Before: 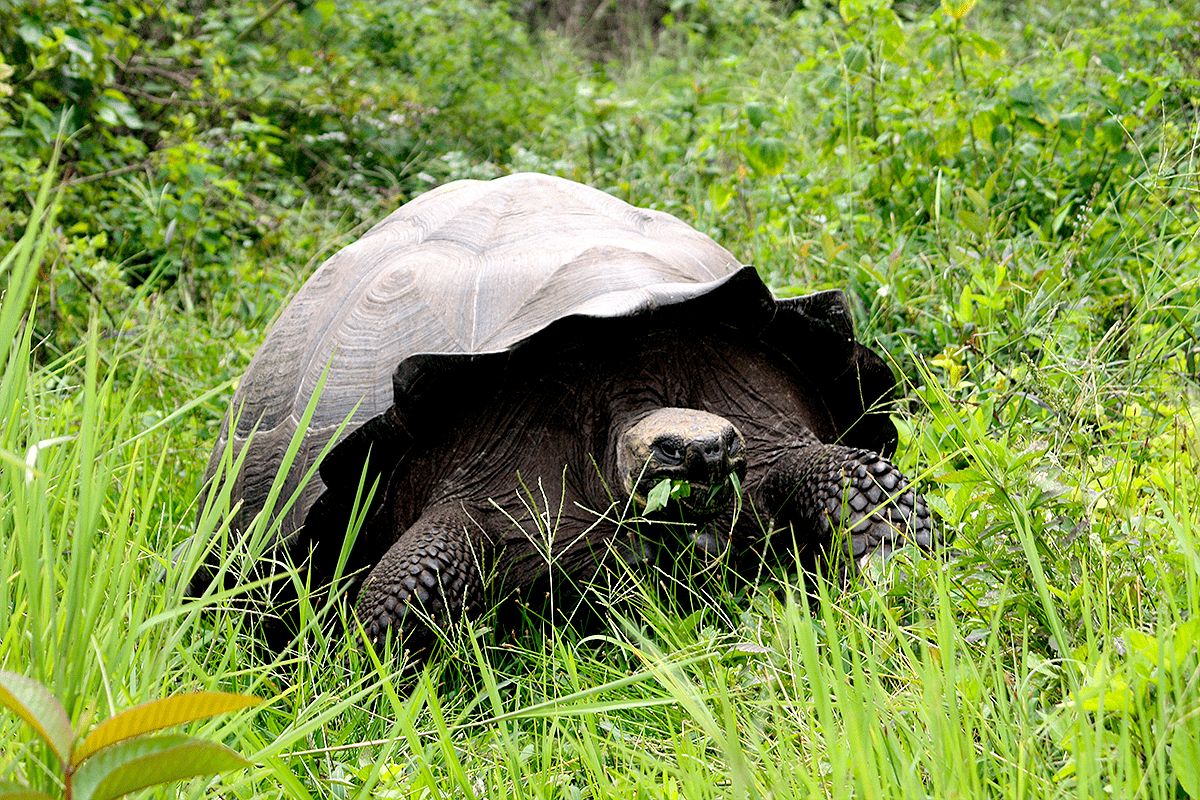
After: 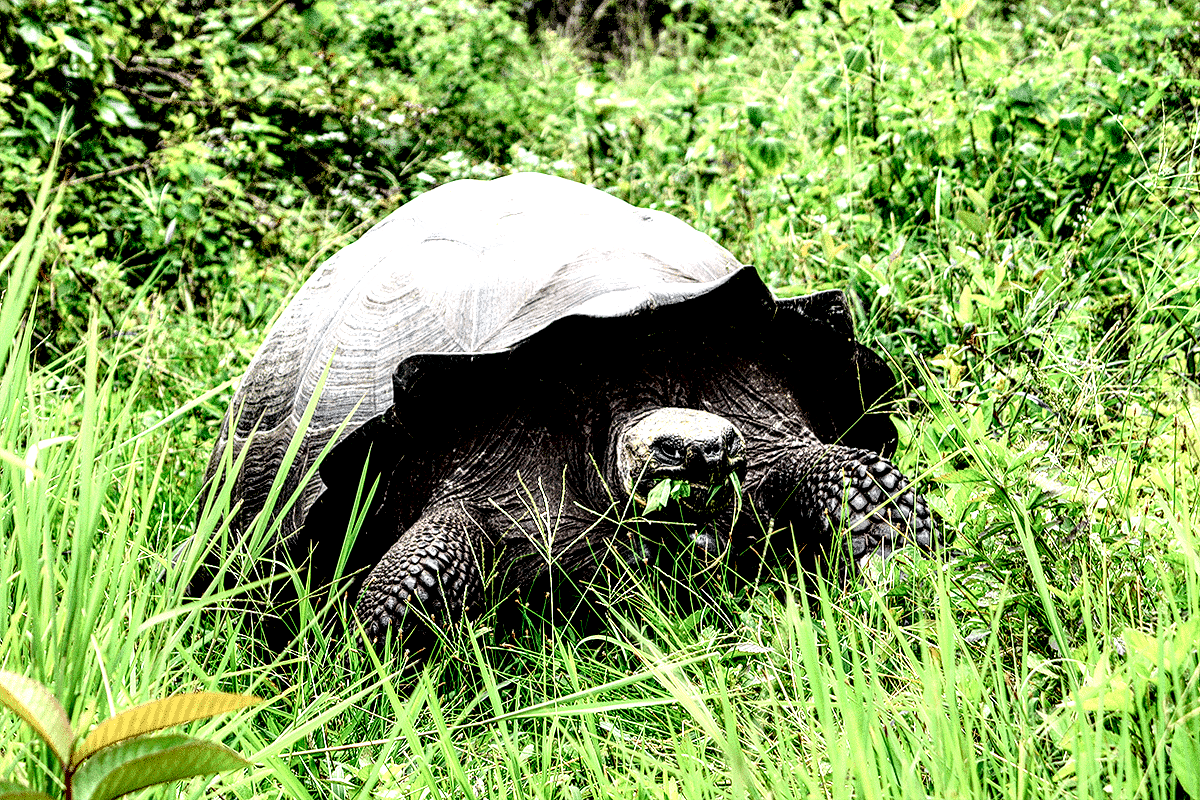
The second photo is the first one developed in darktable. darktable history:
local contrast: highlights 112%, shadows 43%, detail 291%
tone curve: curves: ch0 [(0, 0) (0.037, 0.011) (0.131, 0.108) (0.279, 0.279) (0.476, 0.554) (0.617, 0.693) (0.704, 0.77) (0.813, 0.852) (0.916, 0.924) (1, 0.993)]; ch1 [(0, 0) (0.318, 0.278) (0.444, 0.427) (0.493, 0.492) (0.508, 0.502) (0.534, 0.531) (0.562, 0.571) (0.626, 0.667) (0.746, 0.764) (1, 1)]; ch2 [(0, 0) (0.316, 0.292) (0.381, 0.37) (0.423, 0.448) (0.476, 0.492) (0.502, 0.498) (0.522, 0.518) (0.533, 0.532) (0.586, 0.631) (0.634, 0.663) (0.7, 0.7) (0.861, 0.808) (1, 0.951)], color space Lab, independent channels, preserve colors none
